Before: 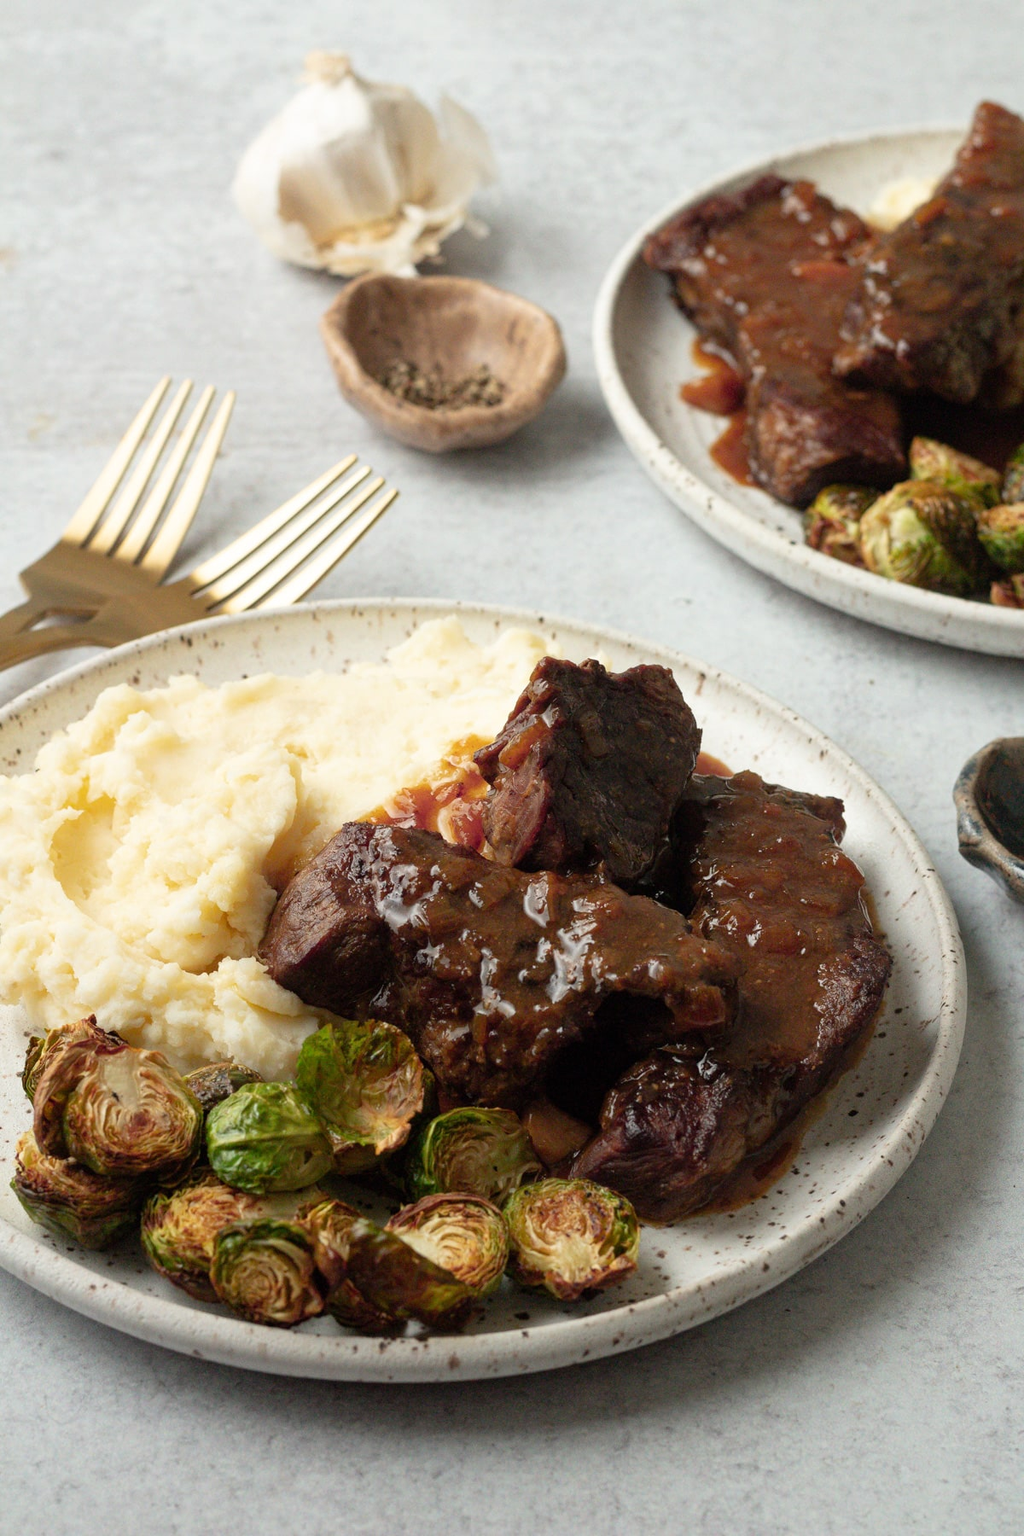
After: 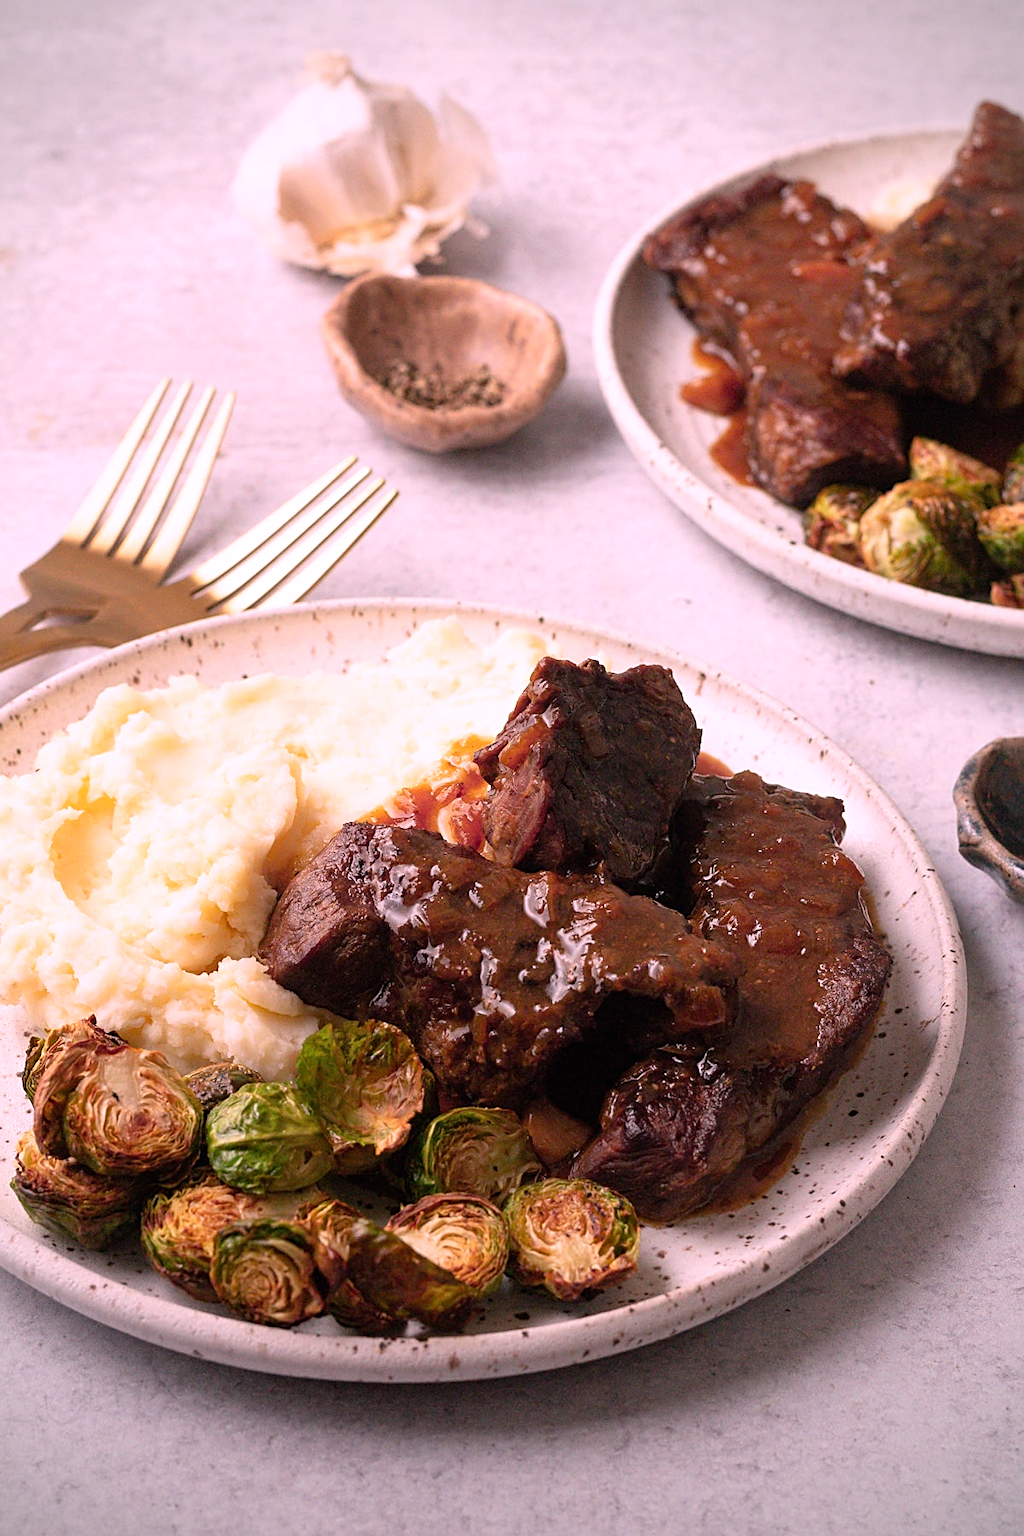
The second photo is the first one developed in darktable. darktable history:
white balance: red 1.188, blue 1.11
sharpen: on, module defaults
vignetting: on, module defaults
